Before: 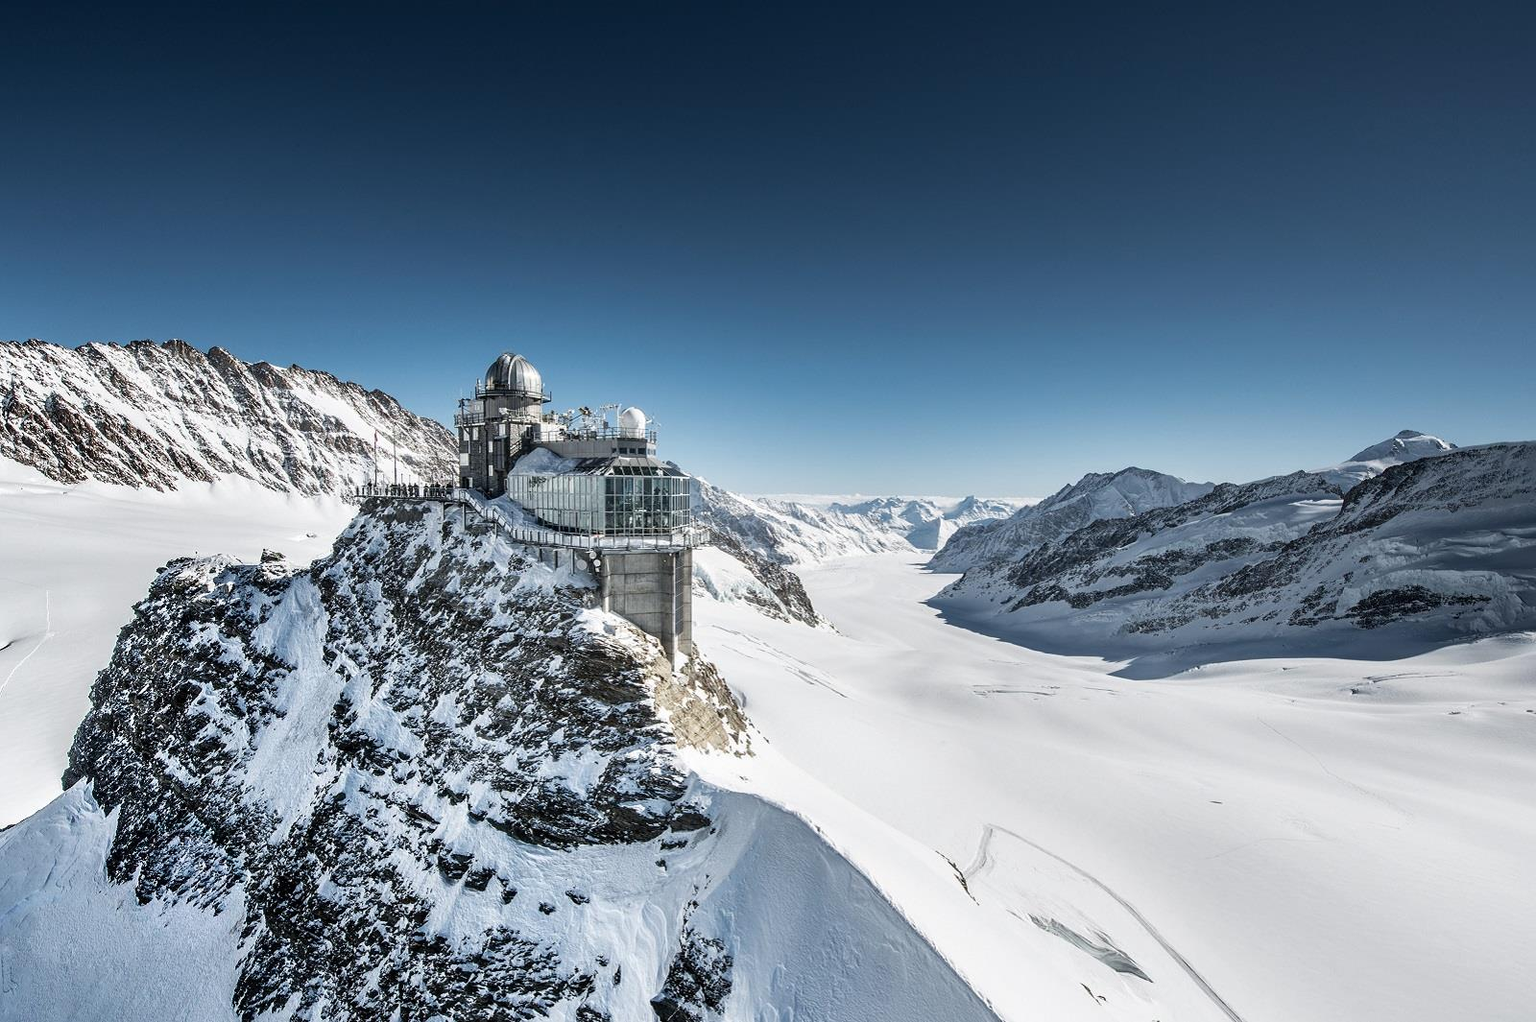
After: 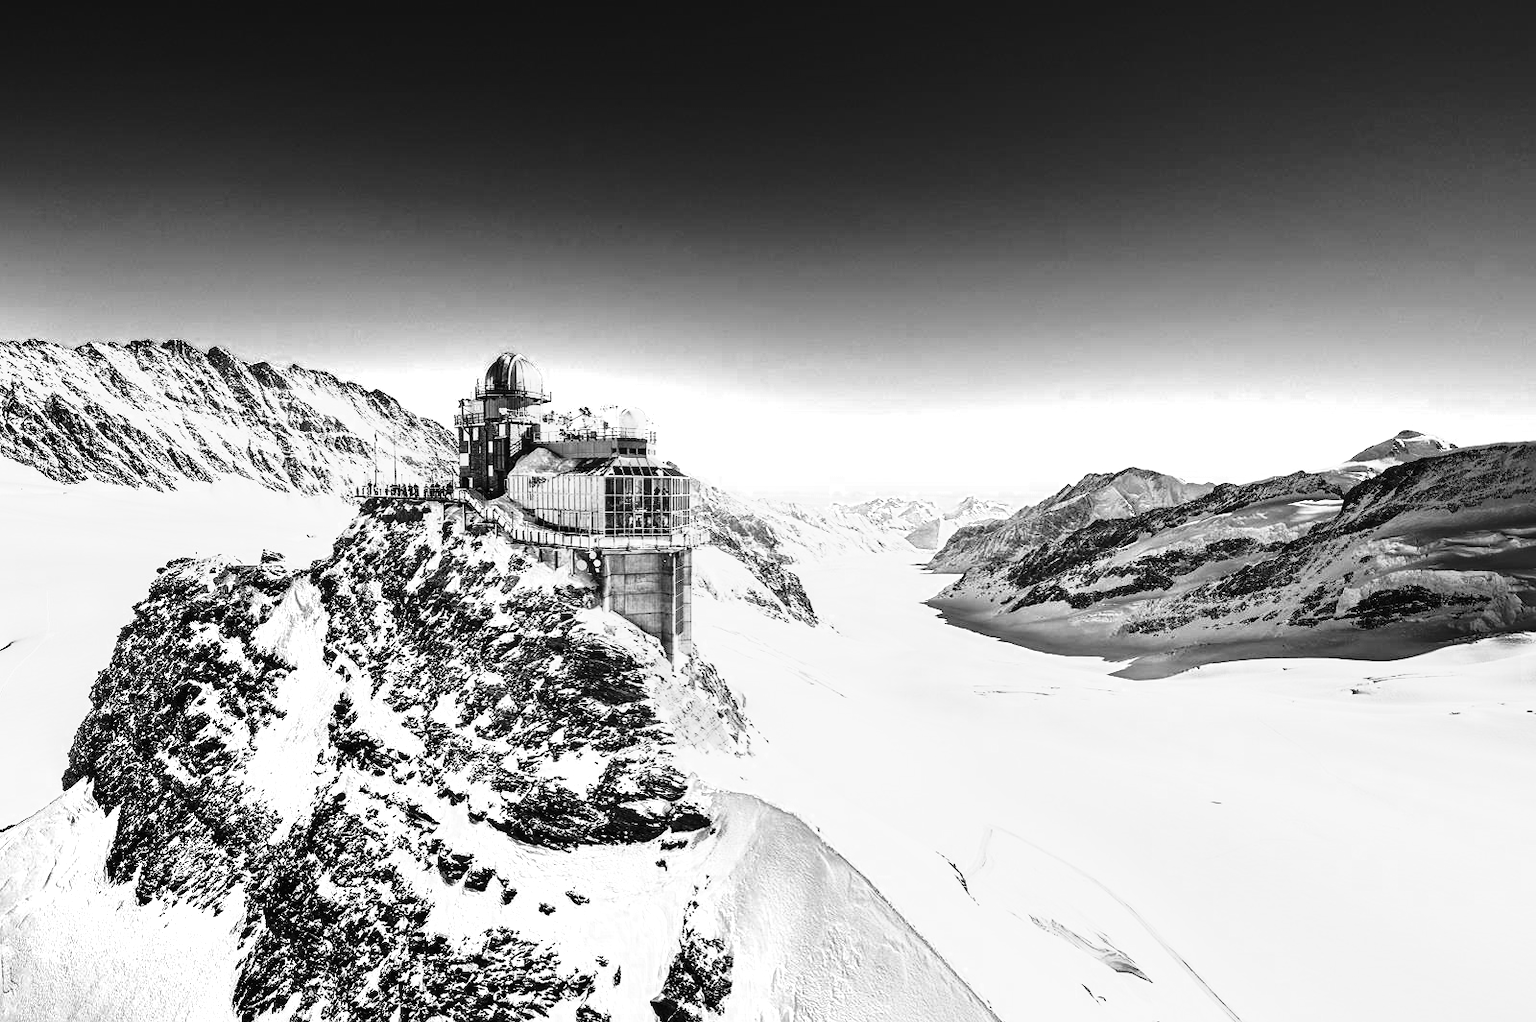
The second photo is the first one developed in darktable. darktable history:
contrast brightness saturation: contrast 0.379, brightness 0.113
color zones: curves: ch0 [(0, 0.613) (0.01, 0.613) (0.245, 0.448) (0.498, 0.529) (0.642, 0.665) (0.879, 0.777) (0.99, 0.613)]; ch1 [(0, 0) (0.143, 0) (0.286, 0) (0.429, 0) (0.571, 0) (0.714, 0) (0.857, 0)]
tone curve: curves: ch0 [(0, 0.009) (0.105, 0.08) (0.195, 0.18) (0.283, 0.316) (0.384, 0.434) (0.485, 0.531) (0.638, 0.69) (0.81, 0.872) (1, 0.977)]; ch1 [(0, 0) (0.161, 0.092) (0.35, 0.33) (0.379, 0.401) (0.456, 0.469) (0.502, 0.5) (0.525, 0.514) (0.586, 0.604) (0.642, 0.645) (0.858, 0.817) (1, 0.942)]; ch2 [(0, 0) (0.371, 0.362) (0.437, 0.437) (0.48, 0.49) (0.53, 0.515) (0.56, 0.571) (0.622, 0.606) (0.881, 0.795) (1, 0.929)], color space Lab, independent channels, preserve colors none
